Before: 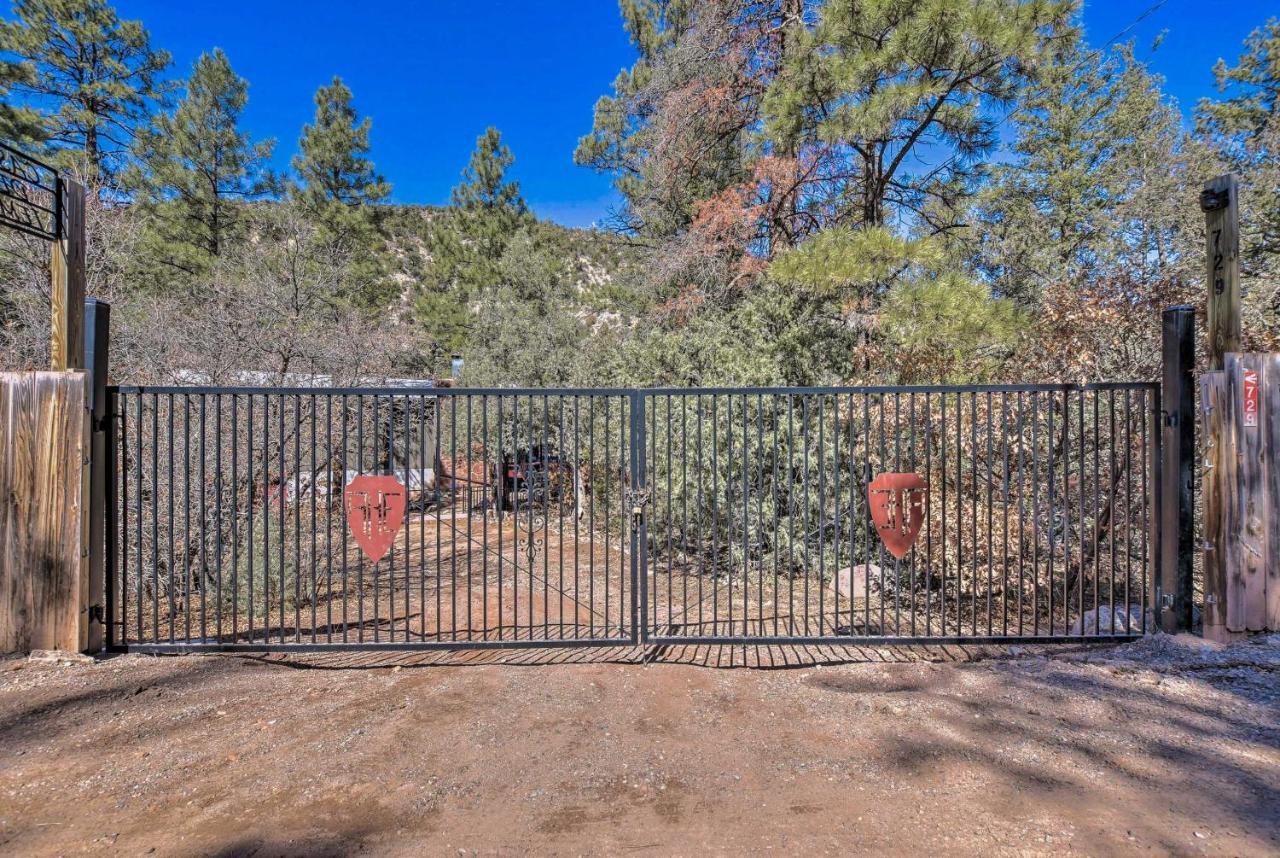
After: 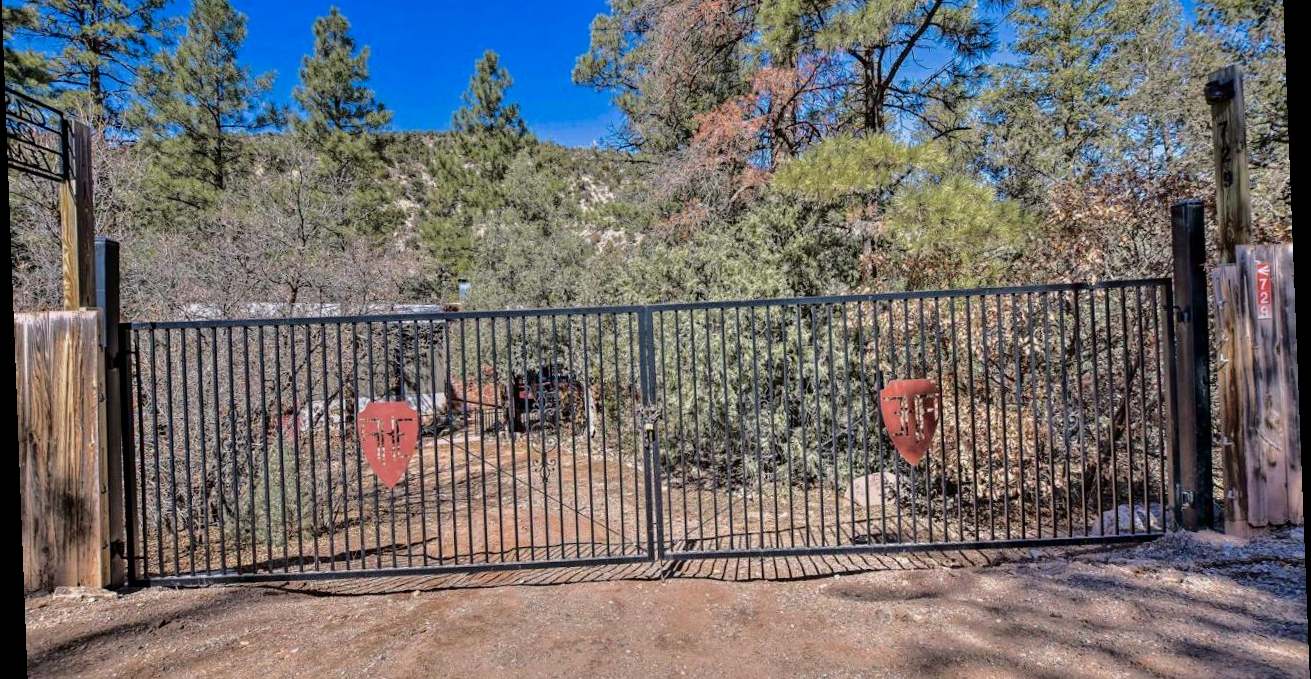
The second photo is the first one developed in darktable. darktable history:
rotate and perspective: rotation -2.22°, lens shift (horizontal) -0.022, automatic cropping off
fill light: exposure -2 EV, width 8.6
crop and rotate: top 12.5%, bottom 12.5%
